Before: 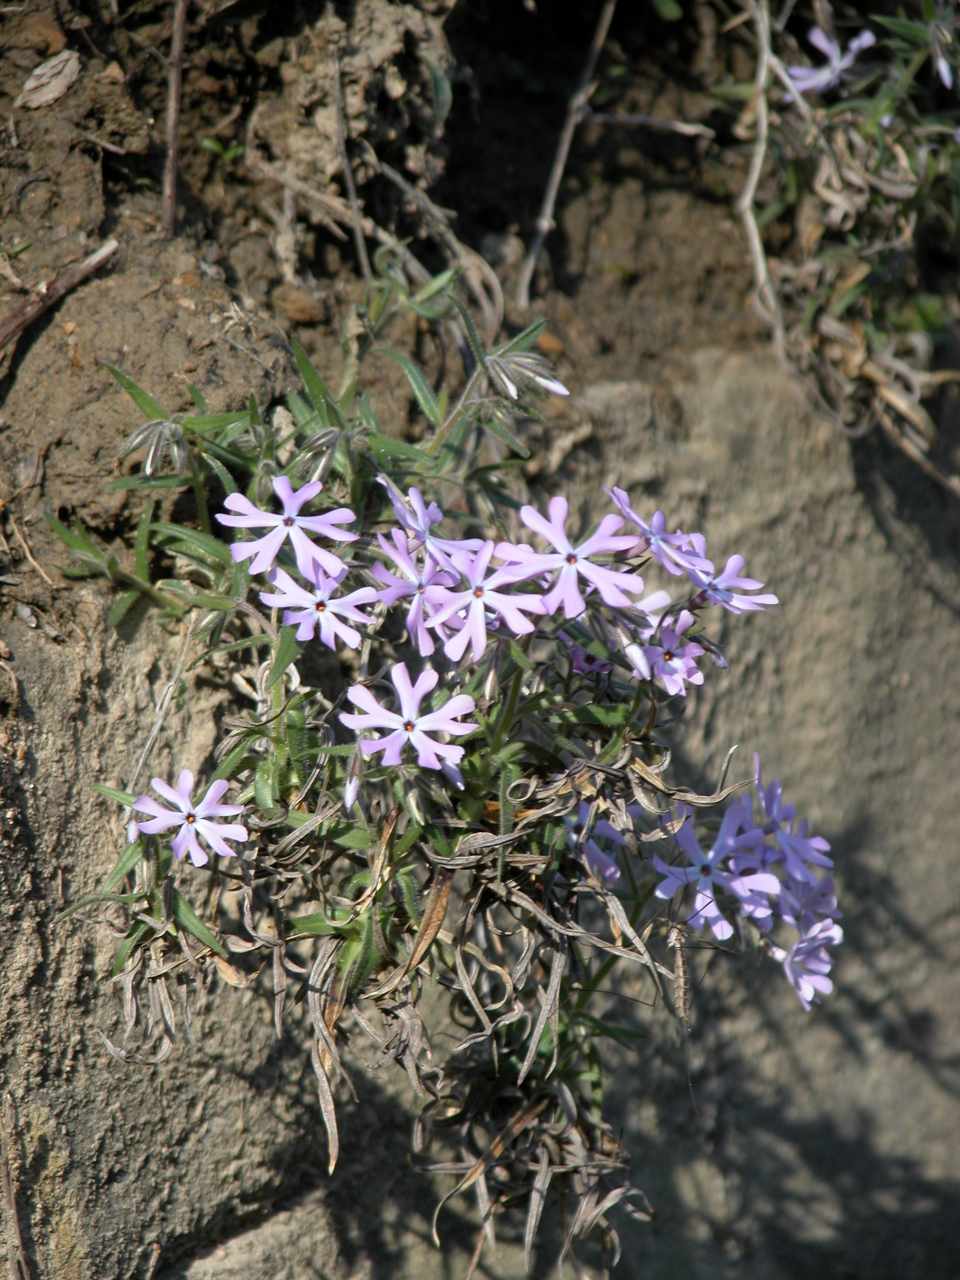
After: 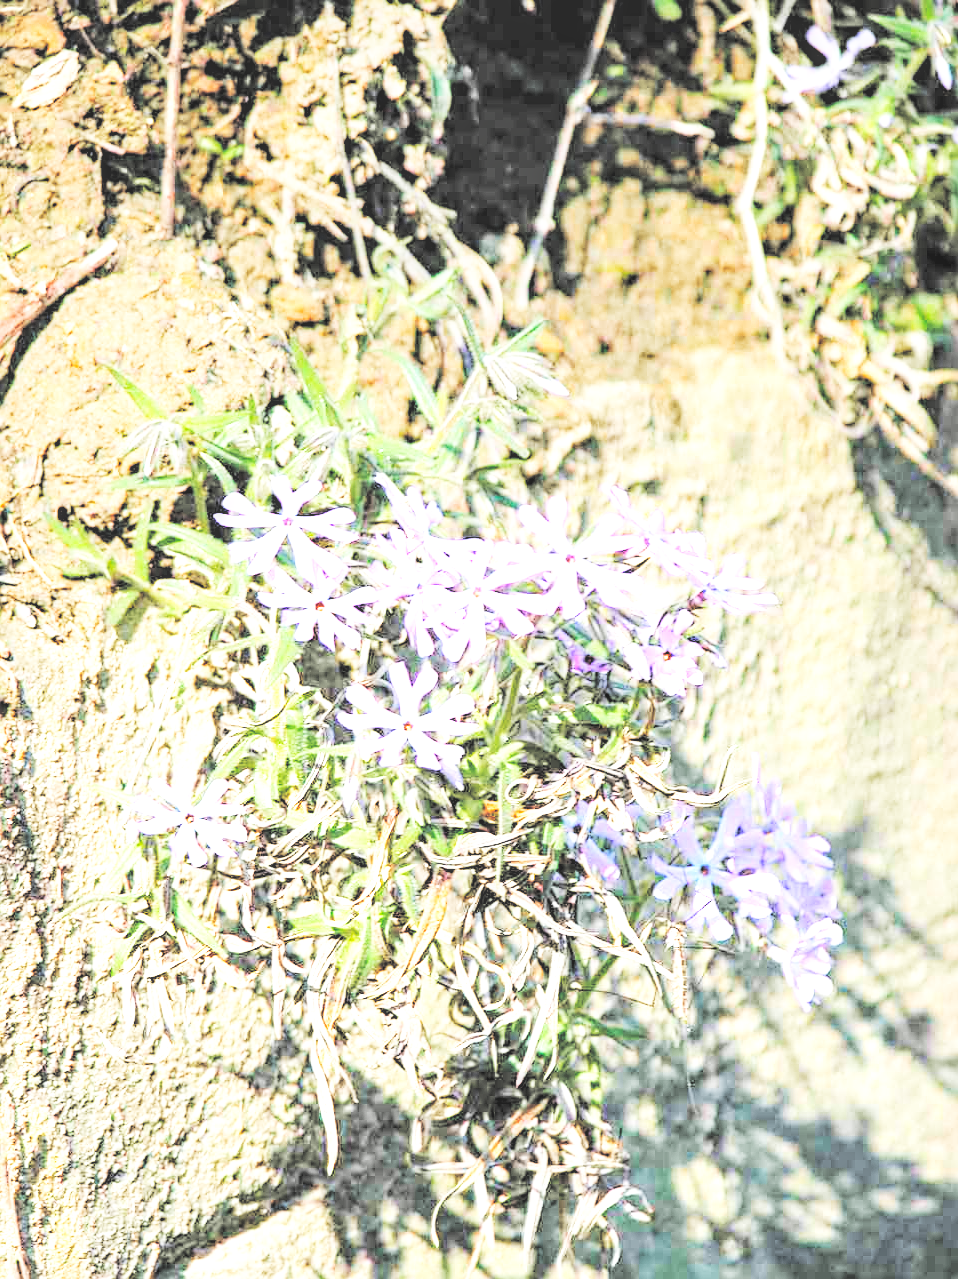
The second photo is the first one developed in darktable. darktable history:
base curve: curves: ch0 [(0, 0) (0, 0) (0.002, 0.001) (0.008, 0.003) (0.019, 0.011) (0.037, 0.037) (0.064, 0.11) (0.102, 0.232) (0.152, 0.379) (0.216, 0.524) (0.296, 0.665) (0.394, 0.789) (0.512, 0.881) (0.651, 0.945) (0.813, 0.986) (1, 1)], preserve colors none
crop and rotate: left 0.17%, bottom 0.008%
sharpen: on, module defaults
contrast brightness saturation: brightness 0.998
haze removal: compatibility mode true, adaptive false
exposure: black level correction 0, exposure 1.2 EV, compensate highlight preservation false
local contrast: detail 130%
